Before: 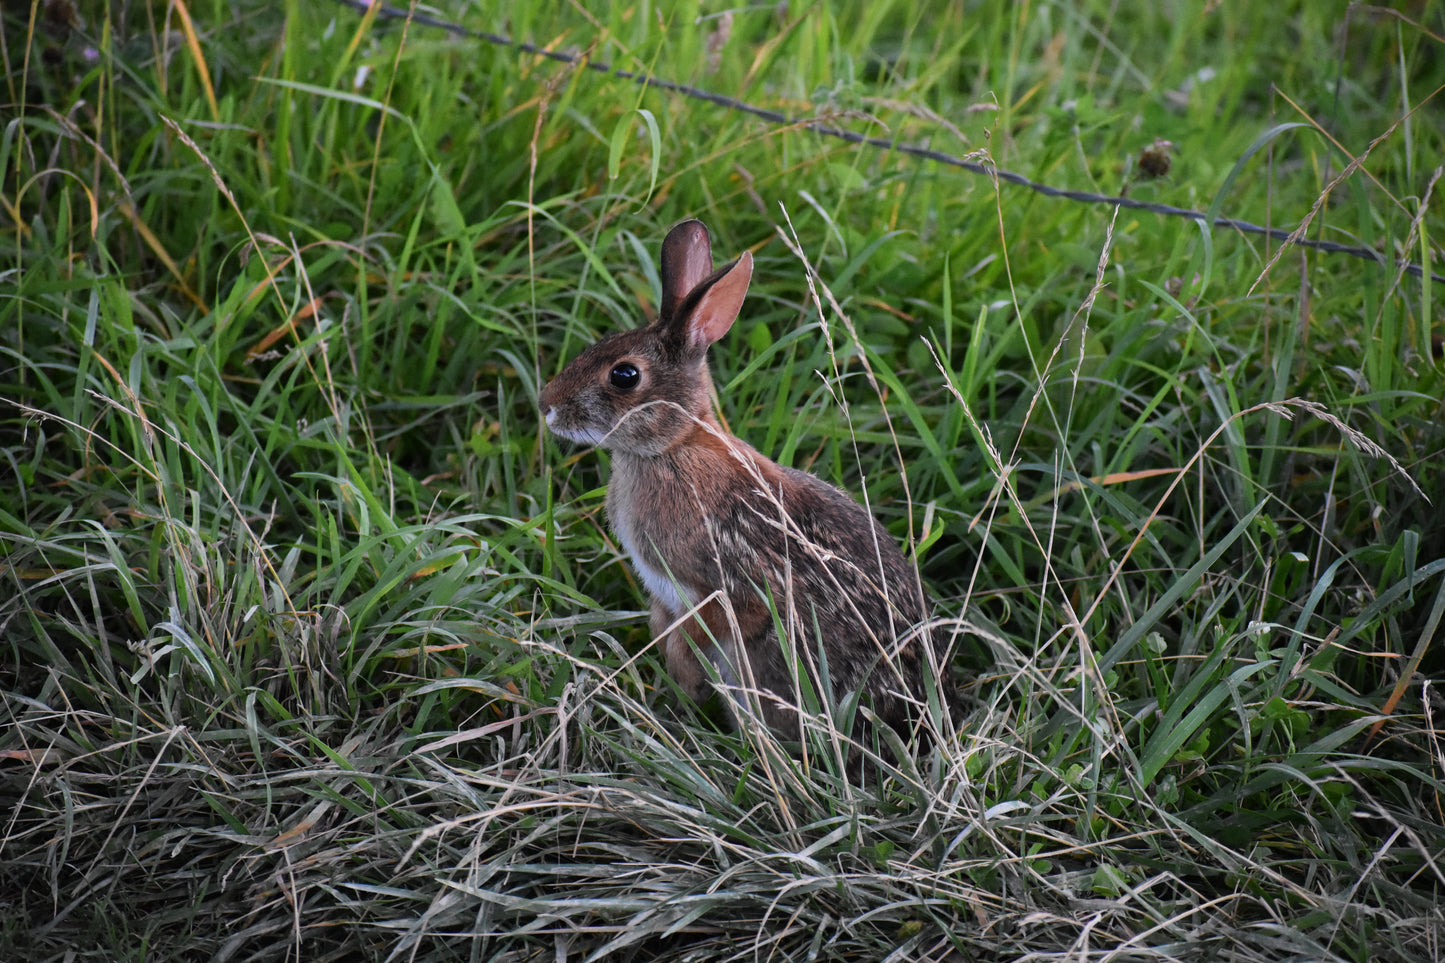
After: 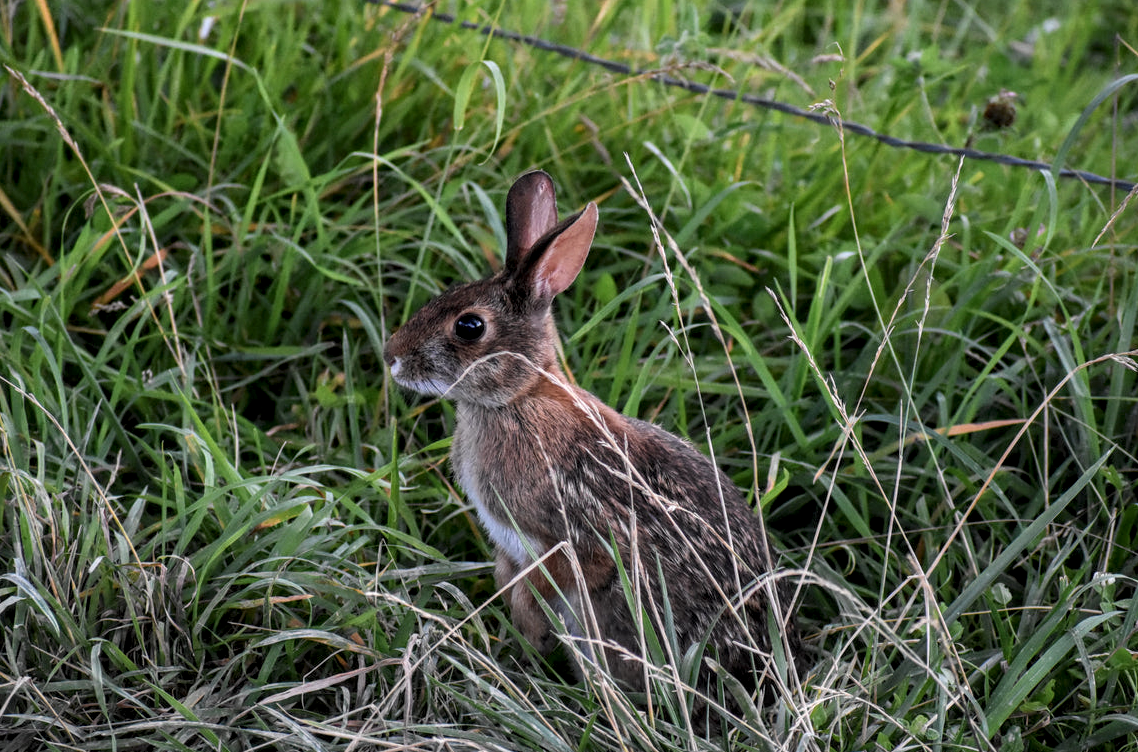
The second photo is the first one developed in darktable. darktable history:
local contrast: detail 142%
contrast brightness saturation: saturation -0.05
crop and rotate: left 10.77%, top 5.1%, right 10.41%, bottom 16.76%
